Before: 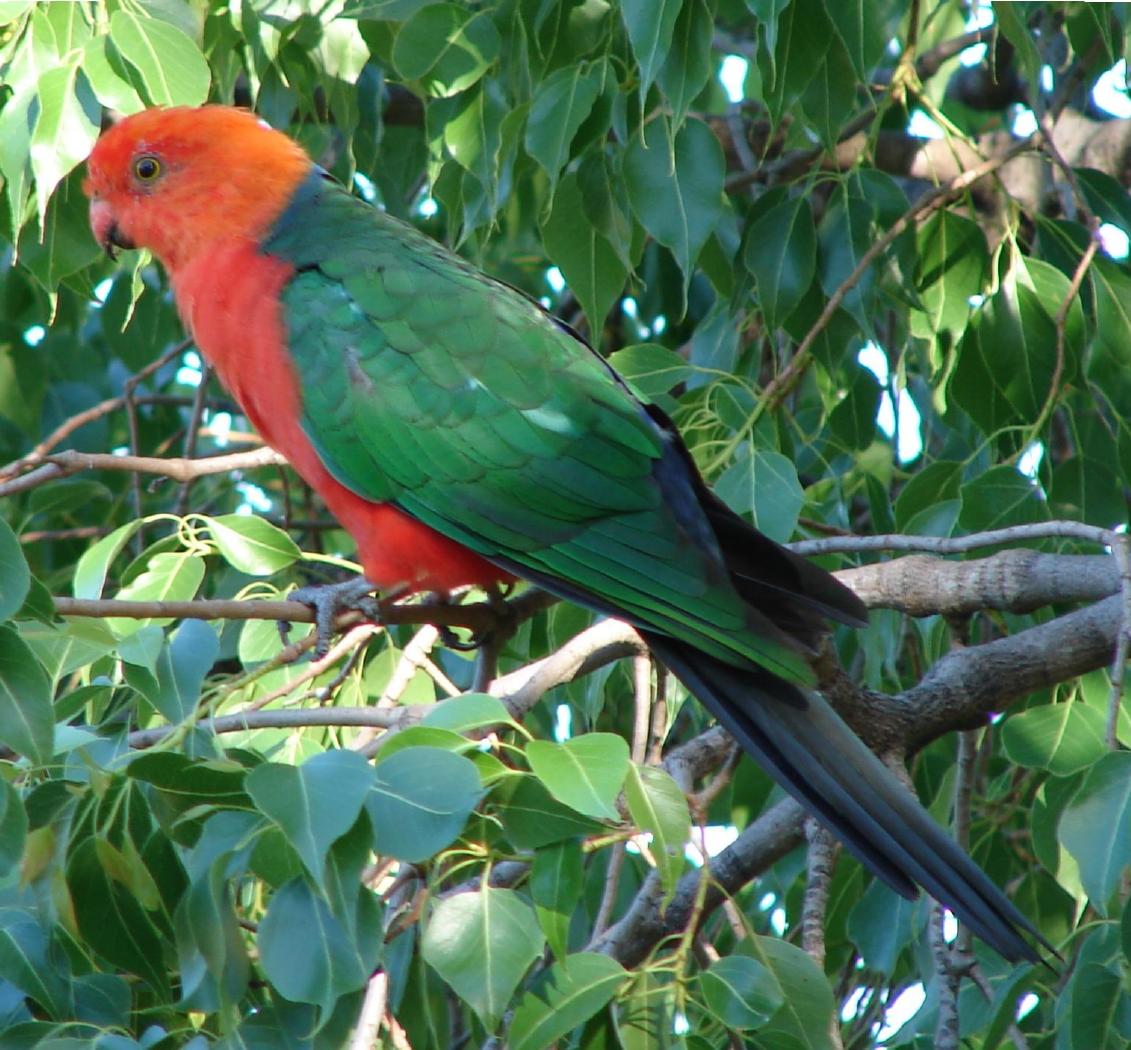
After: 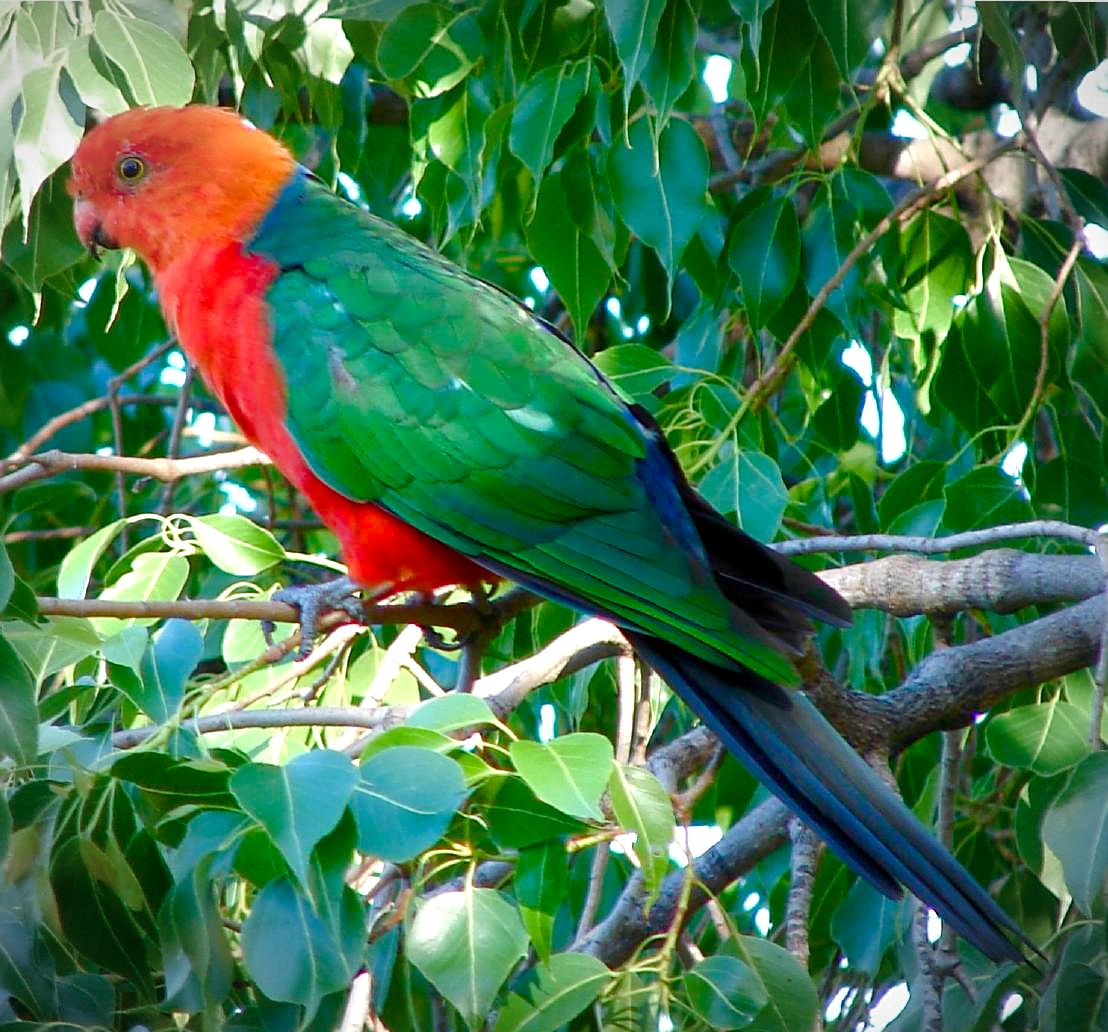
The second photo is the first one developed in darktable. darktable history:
vignetting: automatic ratio true, unbound false
color balance rgb: shadows lift › chroma 3.097%, shadows lift › hue 278.37°, power › luminance 3.116%, power › hue 228.87°, global offset › luminance -0.485%, linear chroma grading › shadows 31.669%, linear chroma grading › global chroma -1.936%, linear chroma grading › mid-tones 4.272%, perceptual saturation grading › global saturation 44.156%, perceptual saturation grading › highlights -49.798%, perceptual saturation grading › shadows 29.966%, perceptual brilliance grading › global brilliance 10.593%
crop and rotate: left 1.494%, right 0.529%, bottom 1.669%
sharpen: on, module defaults
haze removal: strength -0.093, compatibility mode true, adaptive false
